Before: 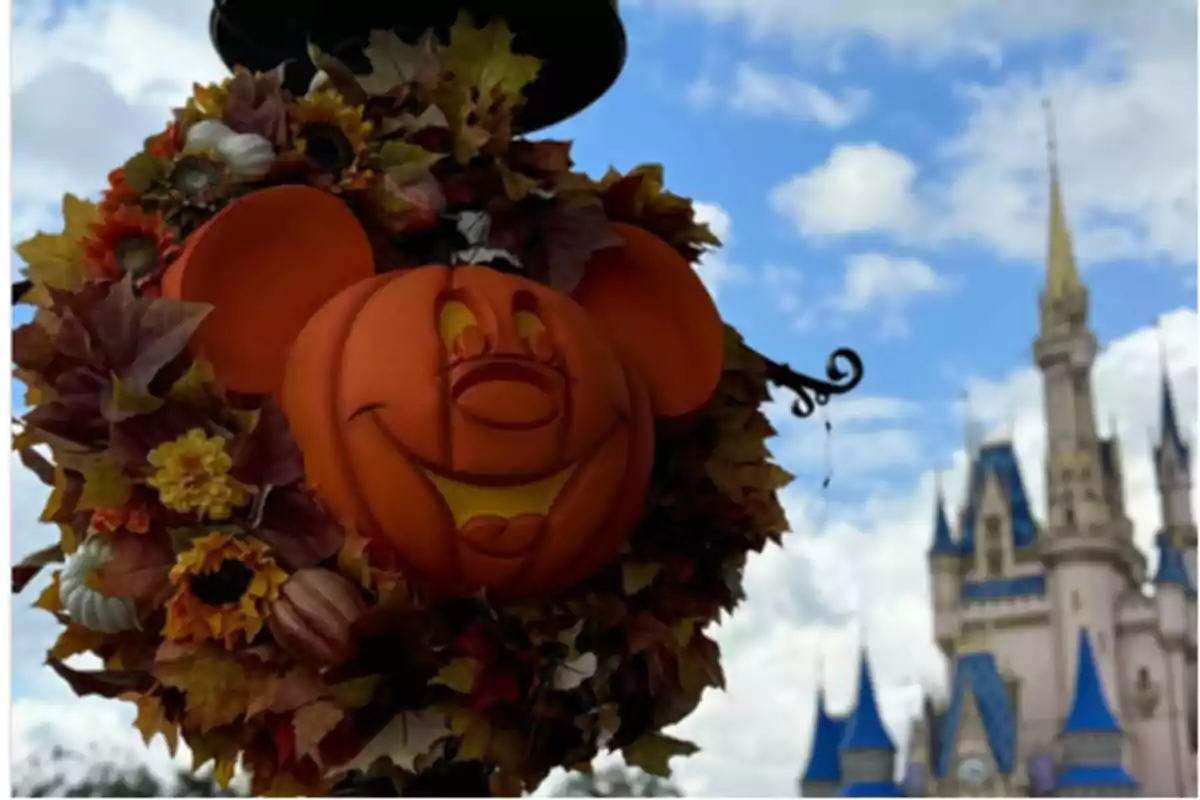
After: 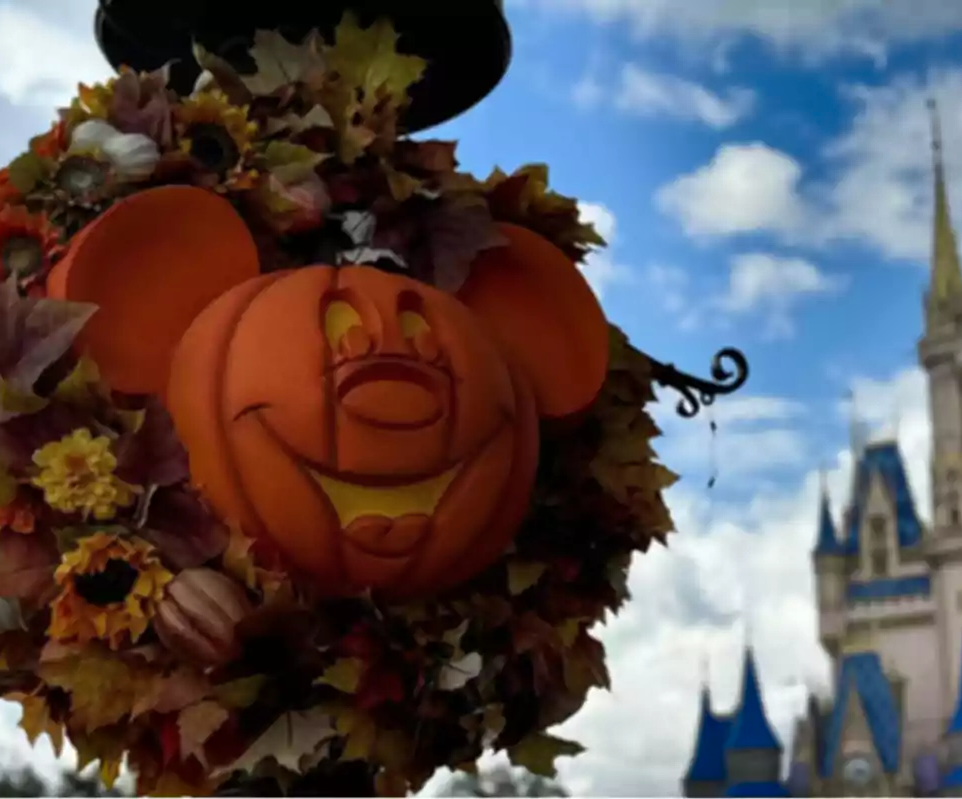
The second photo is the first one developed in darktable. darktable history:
shadows and highlights: shadows 20.91, highlights -82.73, soften with gaussian
crop and rotate: left 9.597%, right 10.195%
